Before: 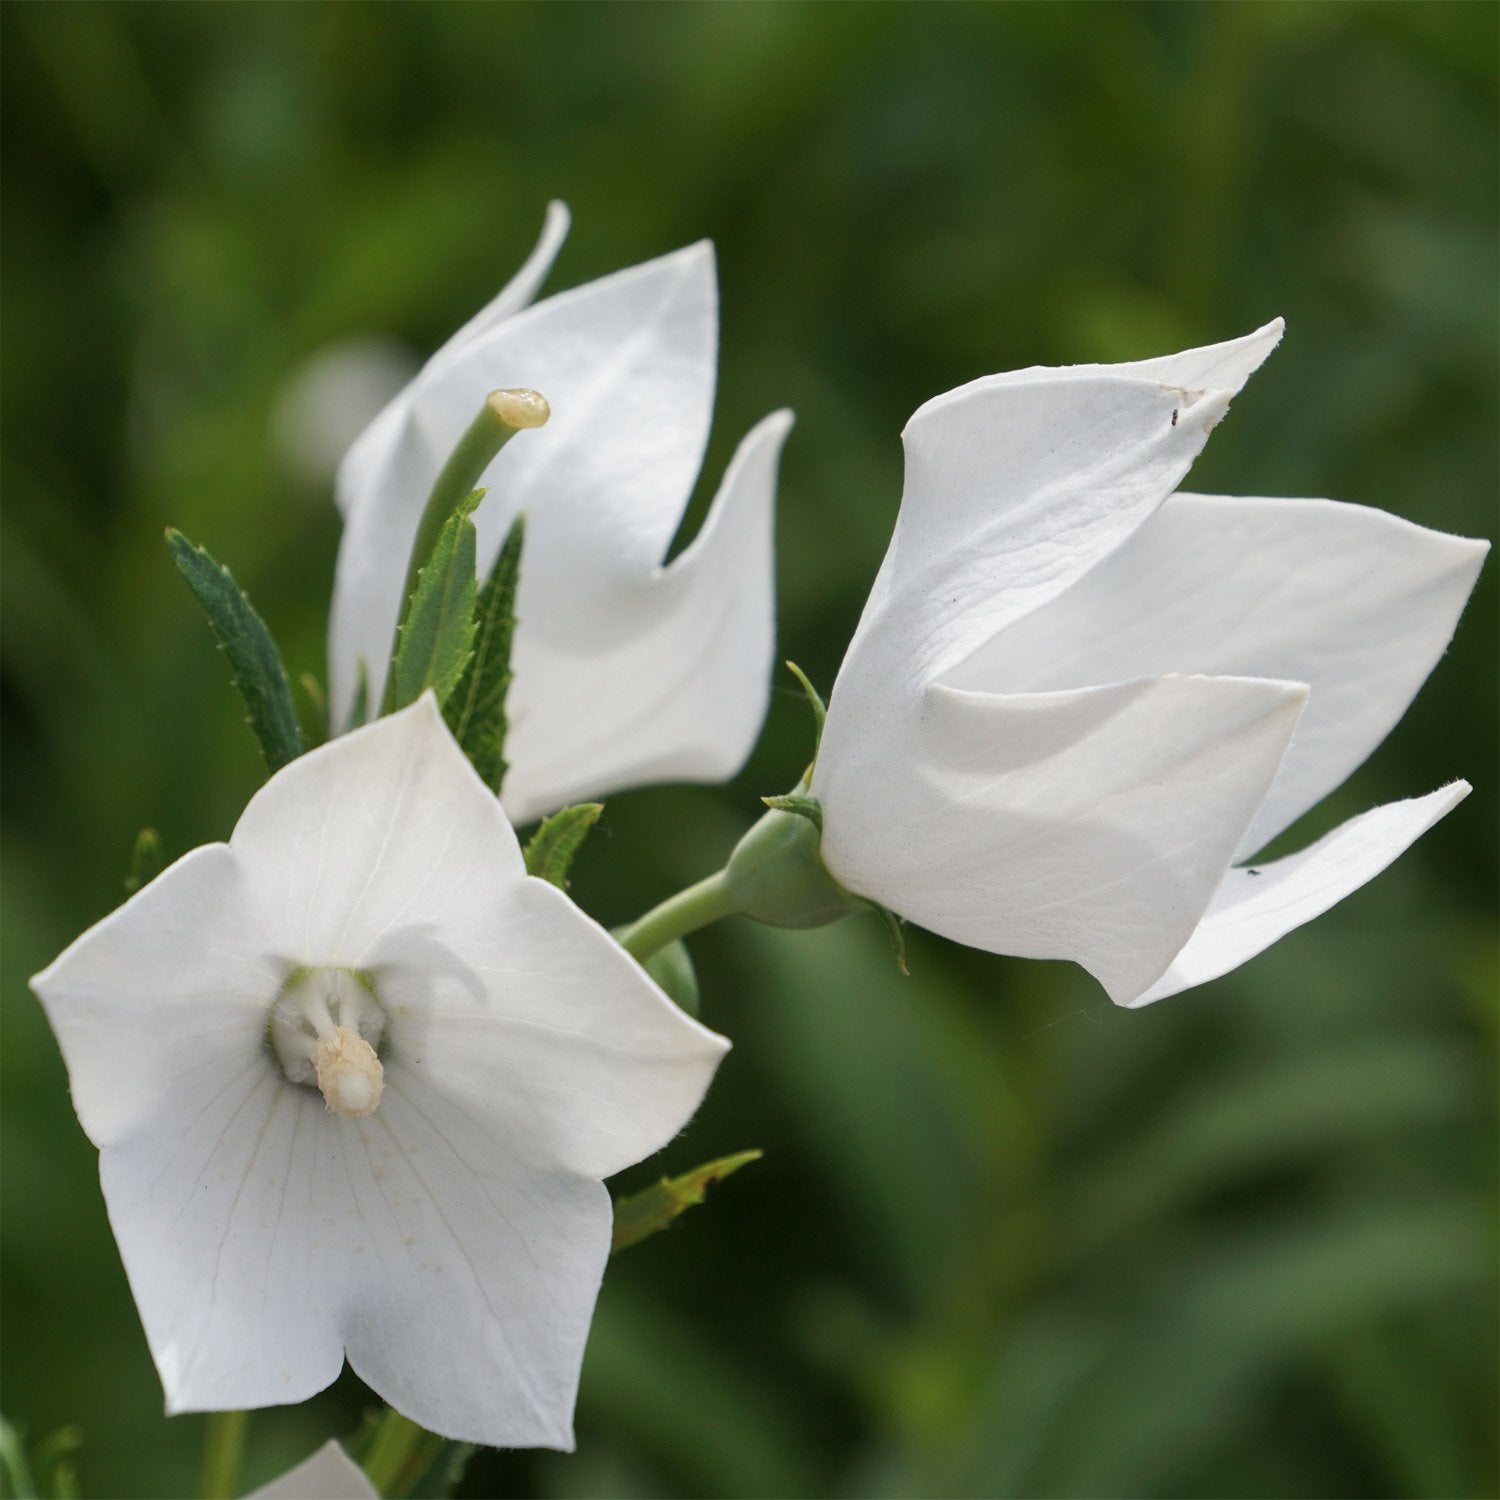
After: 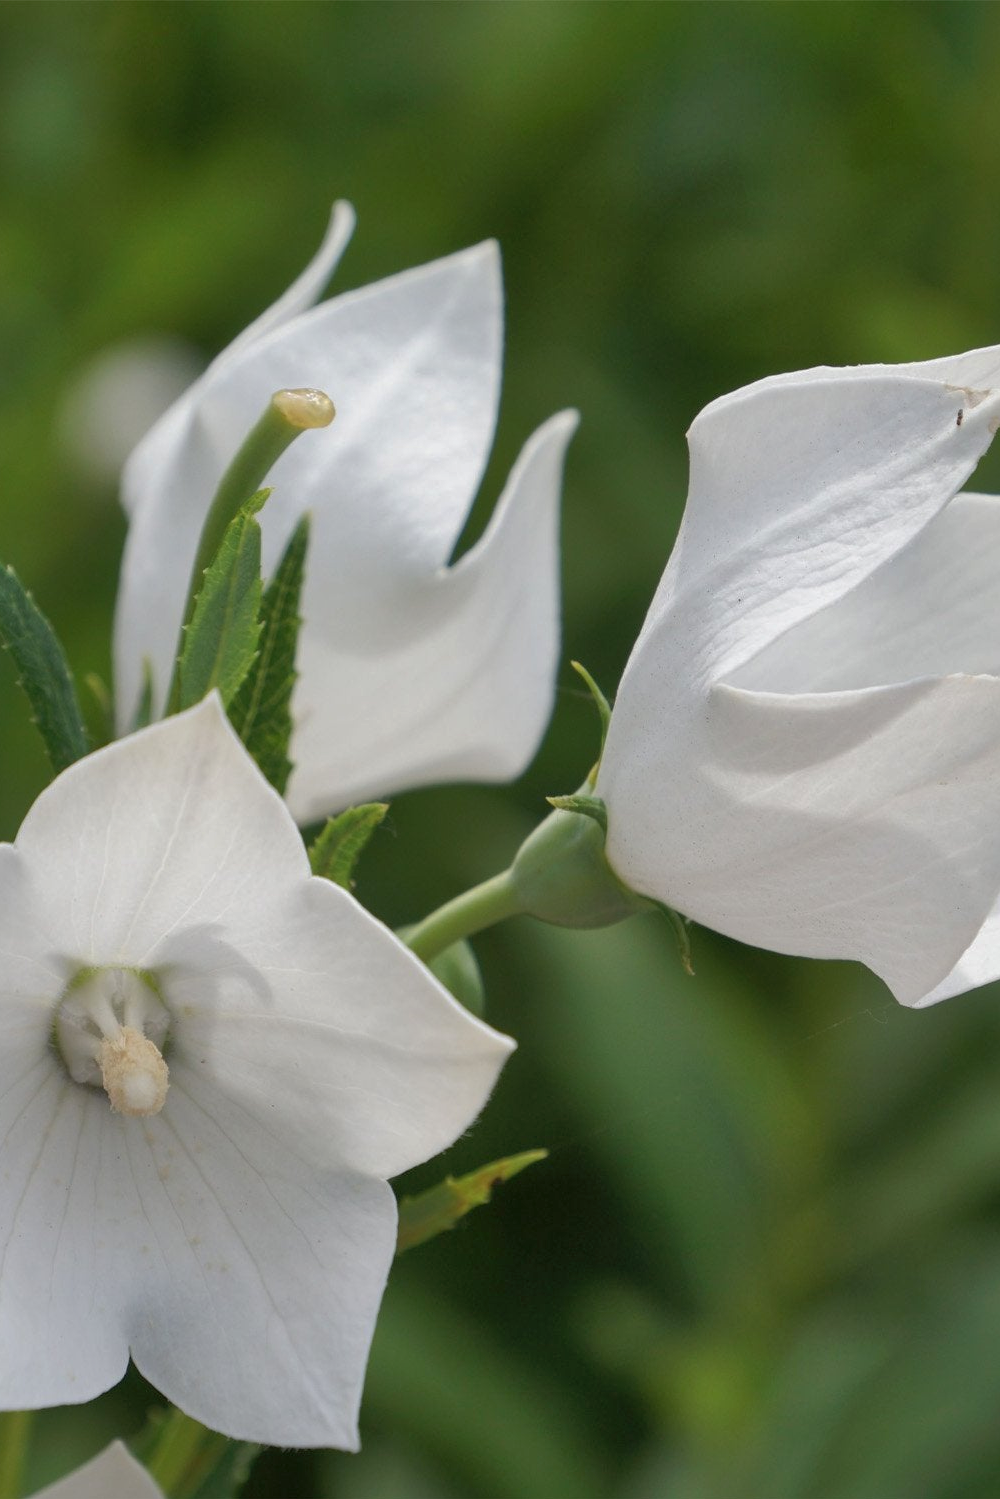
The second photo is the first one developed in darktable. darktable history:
crop and rotate: left 14.417%, right 18.864%
shadows and highlights: on, module defaults
